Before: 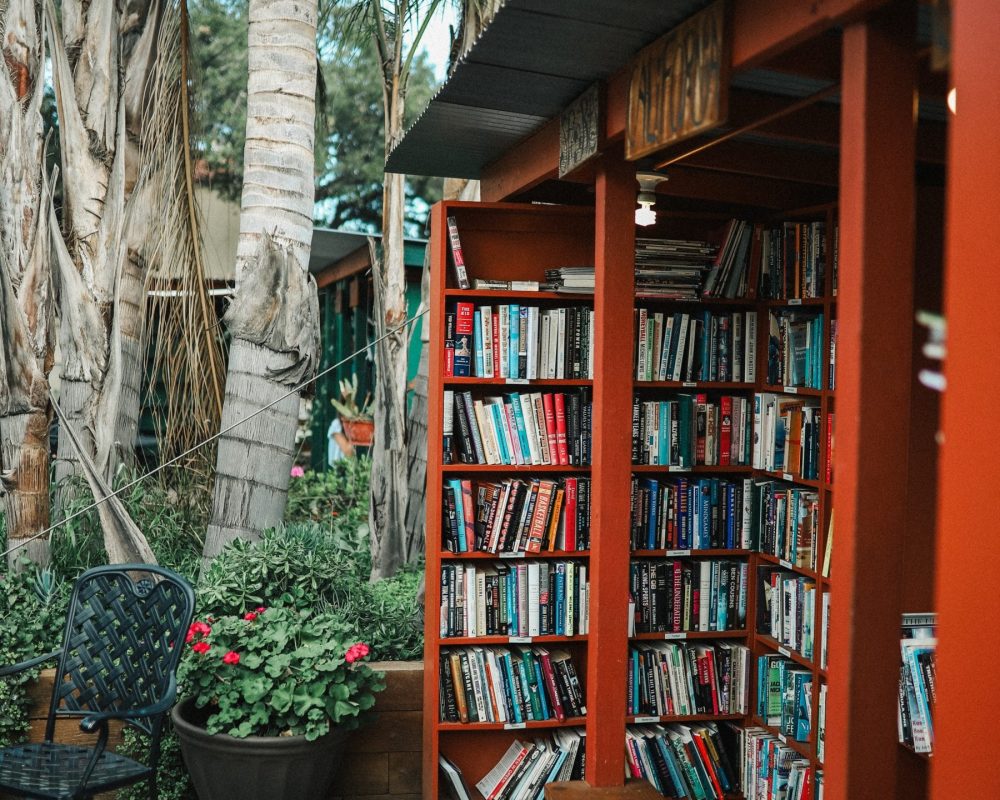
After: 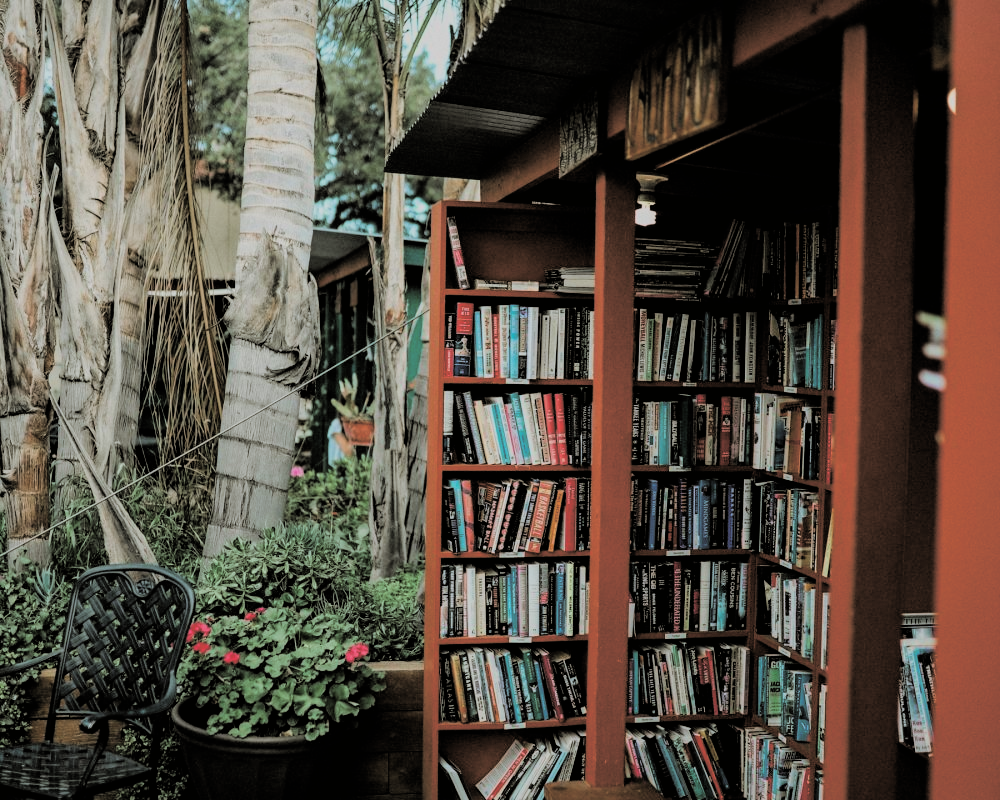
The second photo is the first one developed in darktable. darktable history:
color balance rgb: perceptual saturation grading › global saturation 20%, perceptual saturation grading › highlights -25%, perceptual saturation grading › shadows 50%
filmic rgb: black relative exposure -4.58 EV, white relative exposure 4.8 EV, threshold 3 EV, hardness 2.36, latitude 36.07%, contrast 1.048, highlights saturation mix 1.32%, shadows ↔ highlights balance 1.25%, color science v4 (2020), enable highlight reconstruction true
tone equalizer: on, module defaults
split-toning: shadows › hue 46.8°, shadows › saturation 0.17, highlights › hue 316.8°, highlights › saturation 0.27, balance -51.82
